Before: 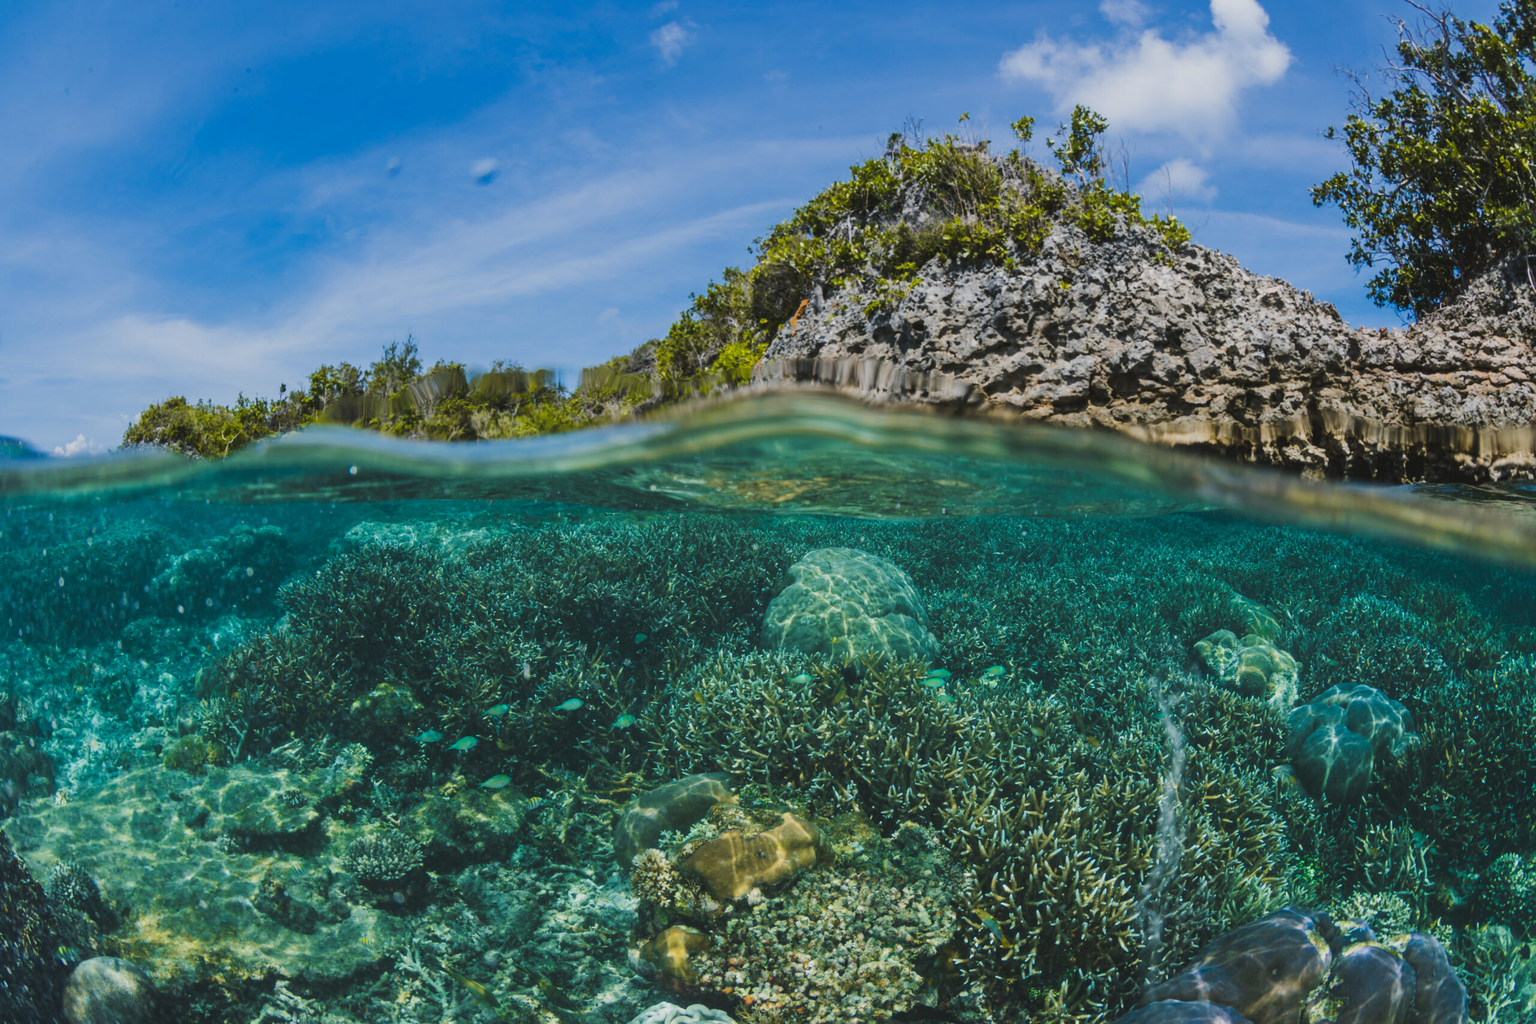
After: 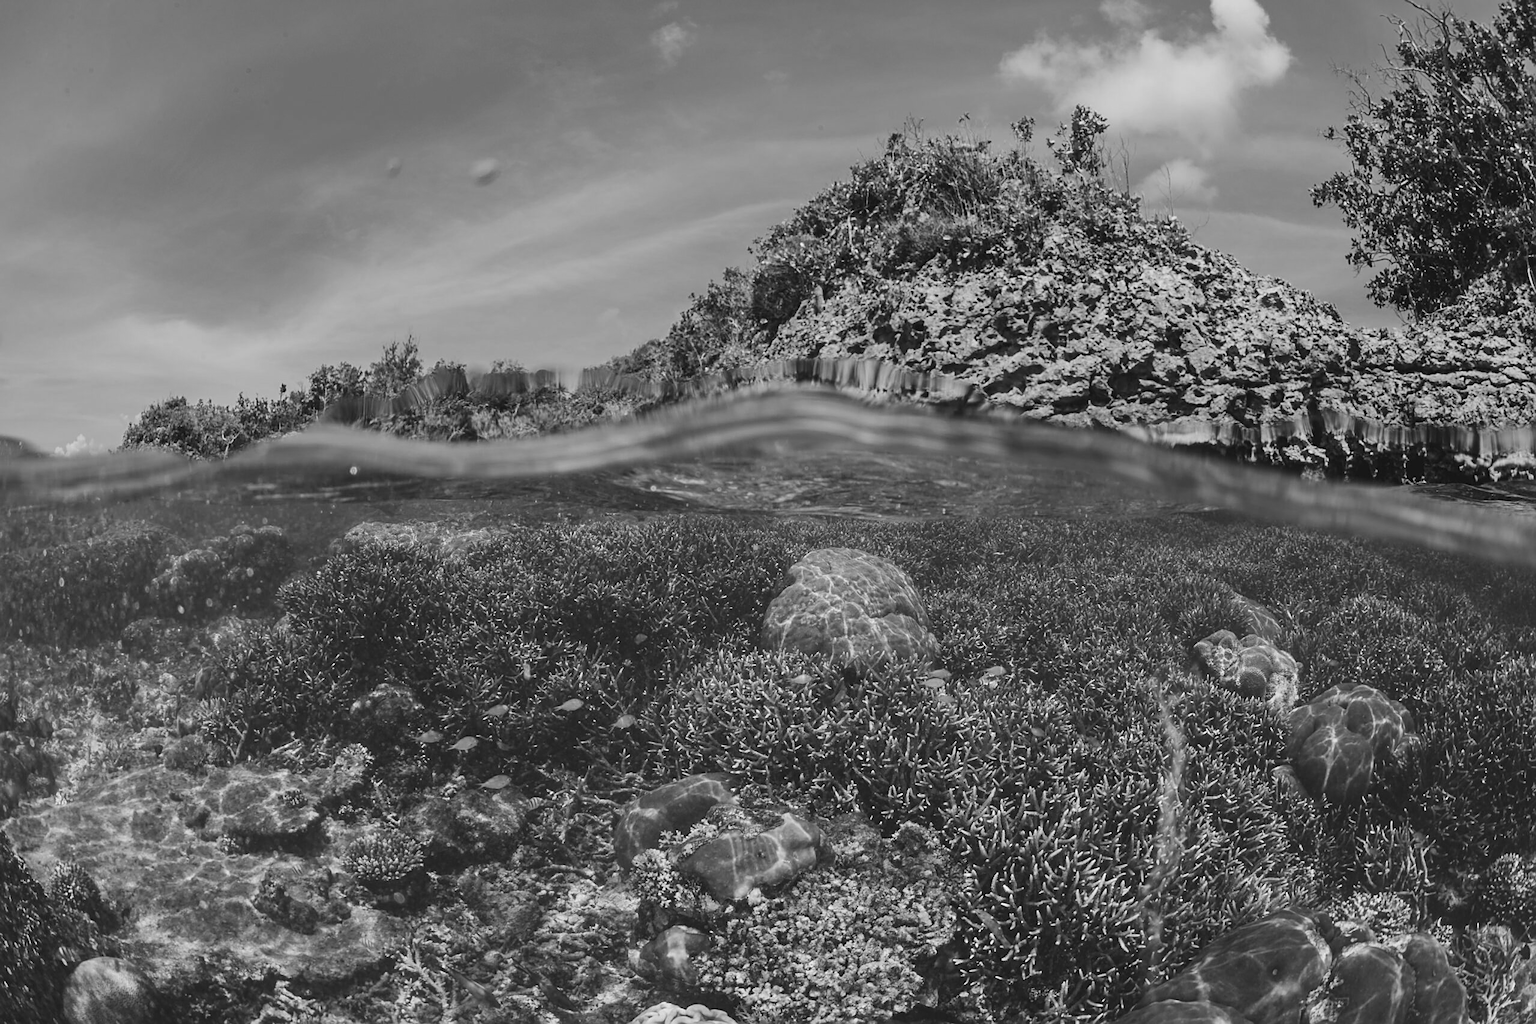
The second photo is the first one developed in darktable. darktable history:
color zones: curves: ch1 [(0, -0.014) (0.143, -0.013) (0.286, -0.013) (0.429, -0.016) (0.571, -0.019) (0.714, -0.015) (0.857, 0.002) (1, -0.014)]
sharpen: on, module defaults
